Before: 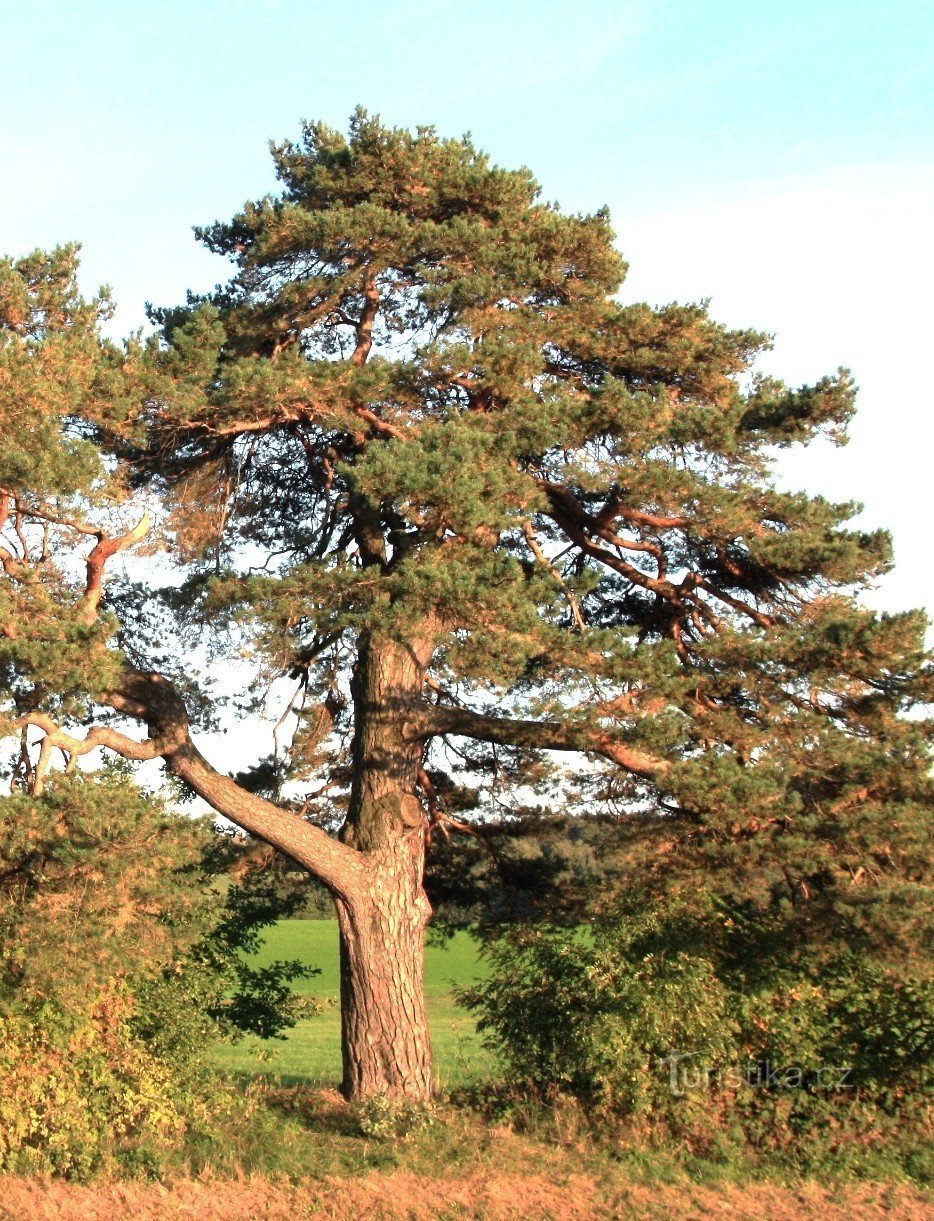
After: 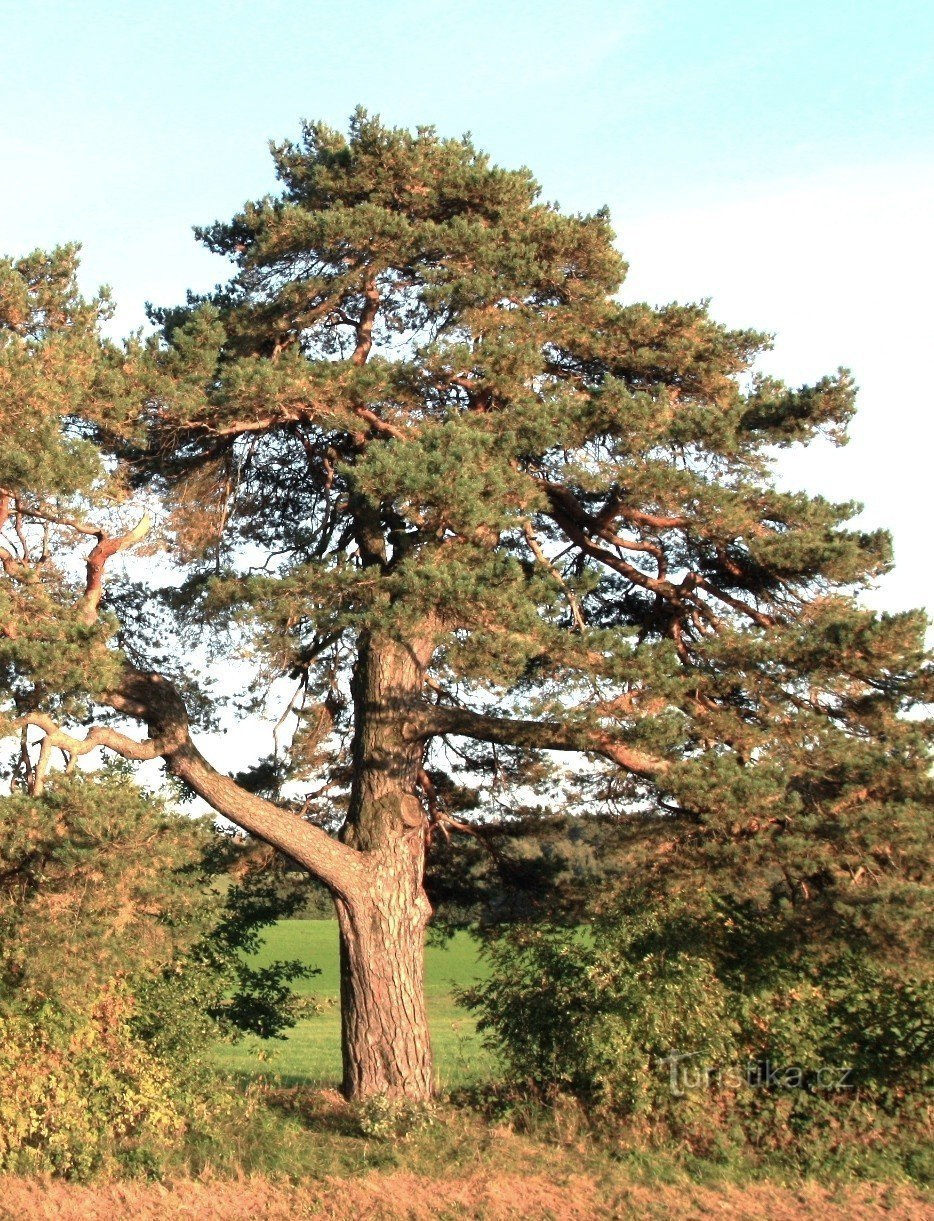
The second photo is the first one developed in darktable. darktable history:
contrast brightness saturation: saturation -0.1
